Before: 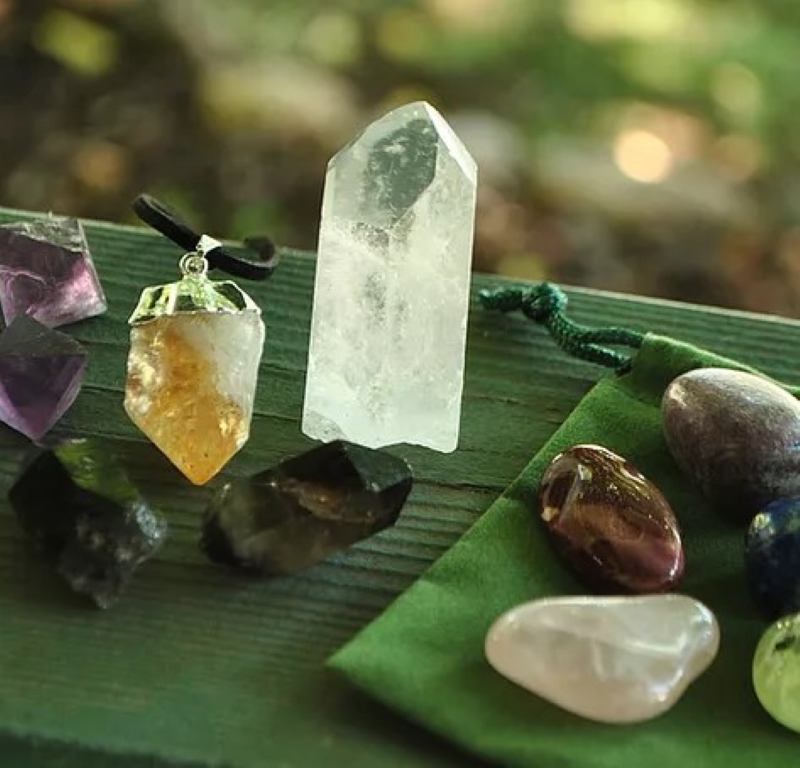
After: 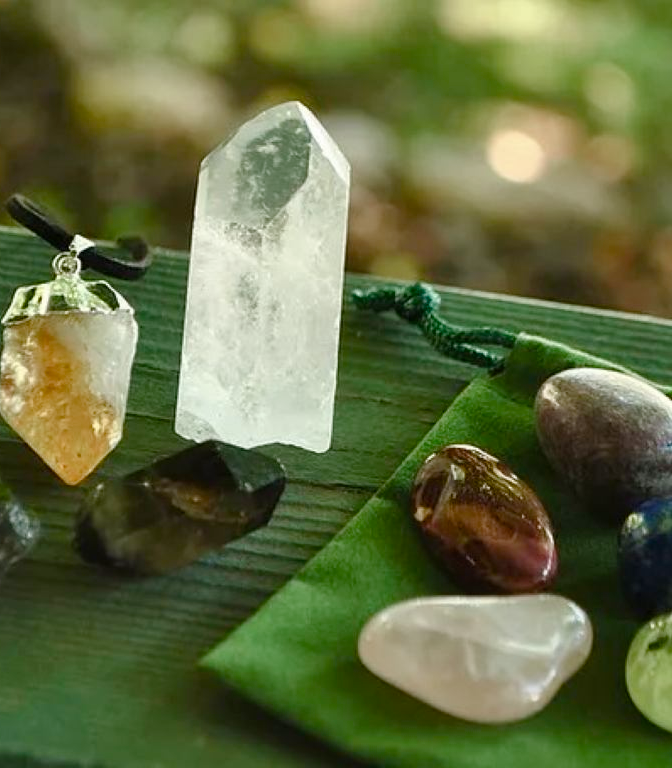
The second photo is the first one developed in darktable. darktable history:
crop: left 15.882%
color balance rgb: perceptual saturation grading › global saturation 20%, perceptual saturation grading › highlights -50.522%, perceptual saturation grading › shadows 30.146%, perceptual brilliance grading › global brilliance 2.576%, perceptual brilliance grading › highlights -2.829%, perceptual brilliance grading › shadows 2.638%, global vibrance 7.828%
